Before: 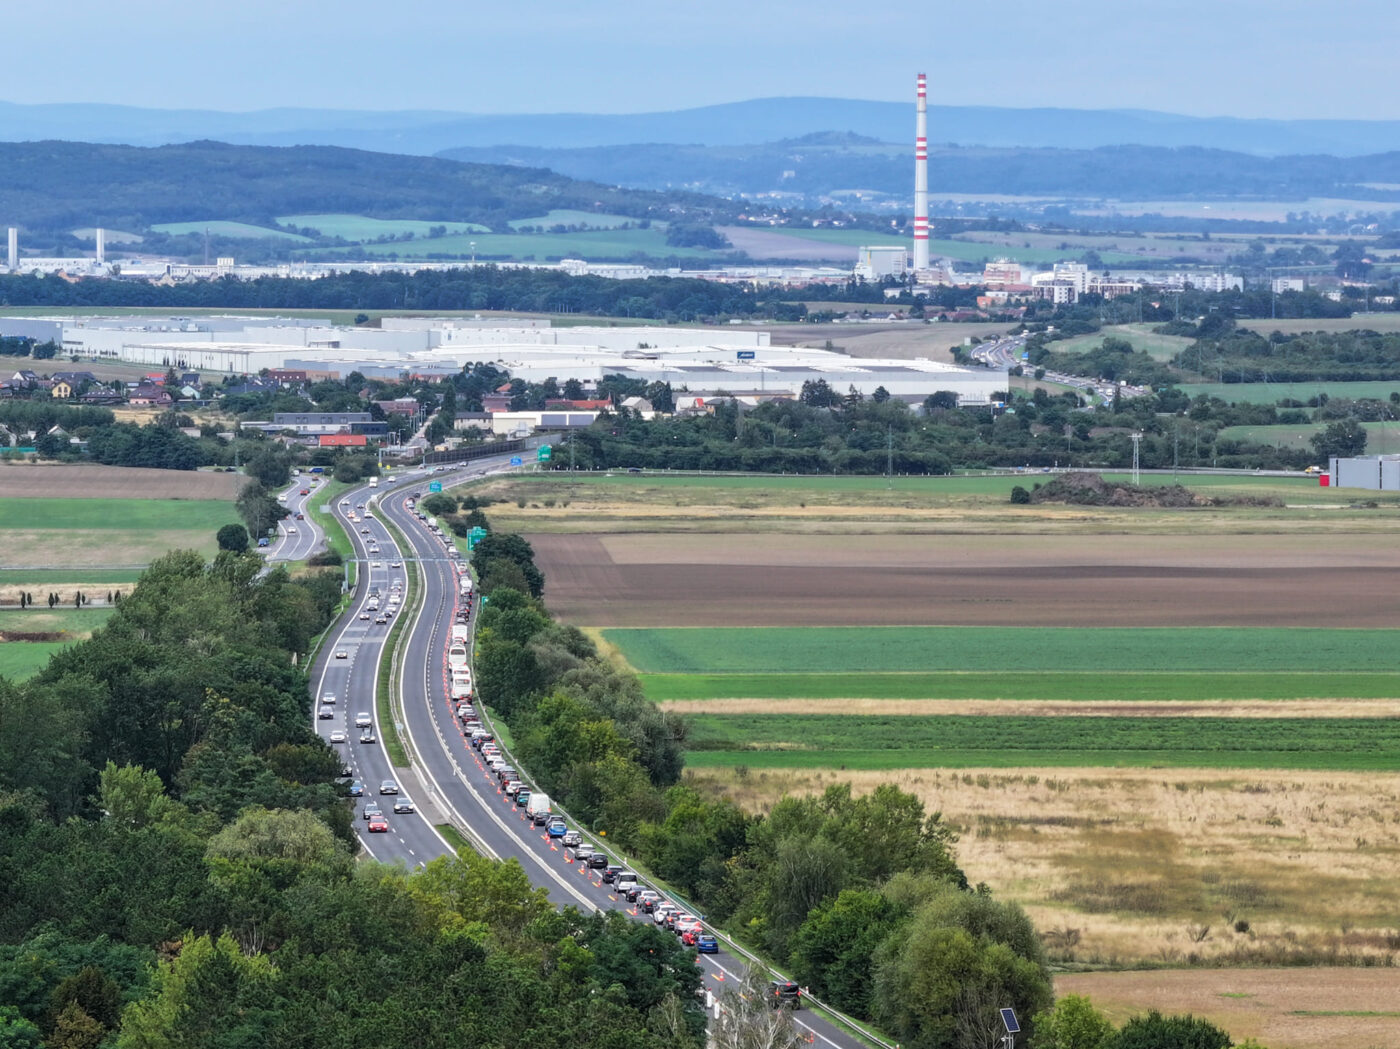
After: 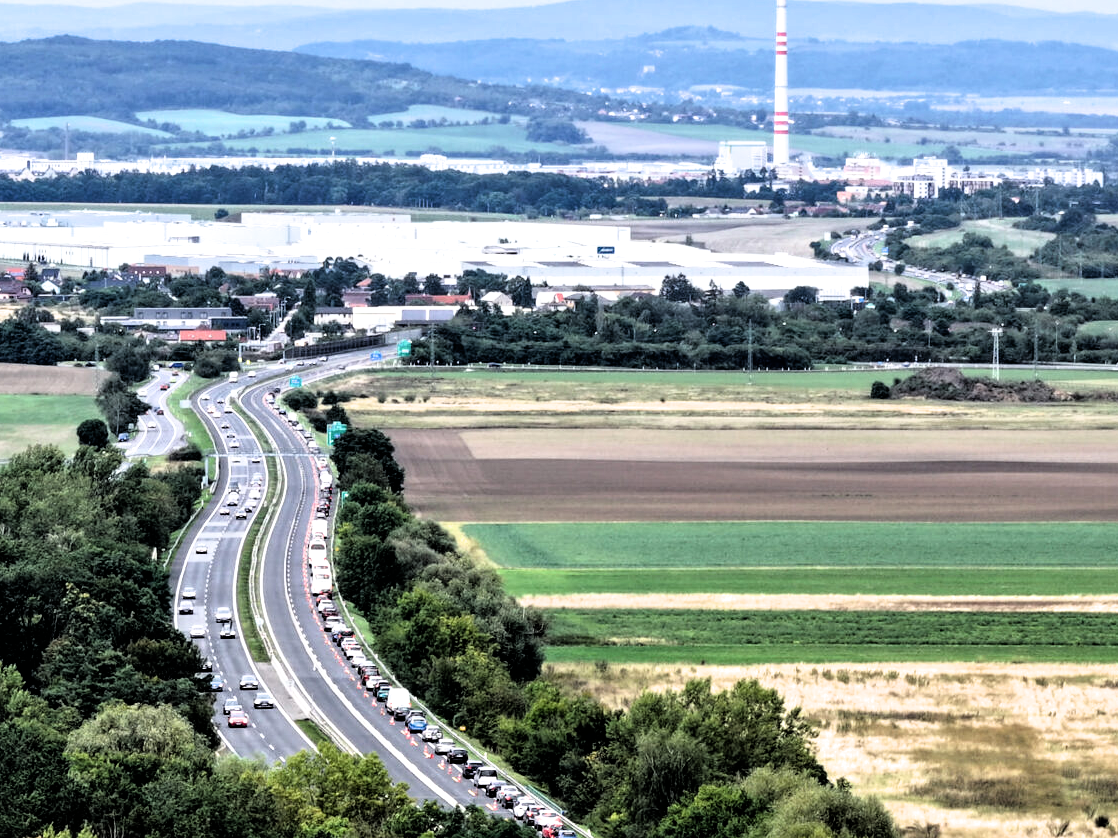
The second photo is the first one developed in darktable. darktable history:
contrast equalizer: y [[0.524, 0.538, 0.547, 0.548, 0.538, 0.524], [0.5 ×6], [0.5 ×6], [0 ×6], [0 ×6]]
filmic rgb: black relative exposure -3.57 EV, white relative exposure 2.29 EV, hardness 3.41
exposure: exposure 0.3 EV, compensate highlight preservation false
crop and rotate: left 10.071%, top 10.071%, right 10.02%, bottom 10.02%
